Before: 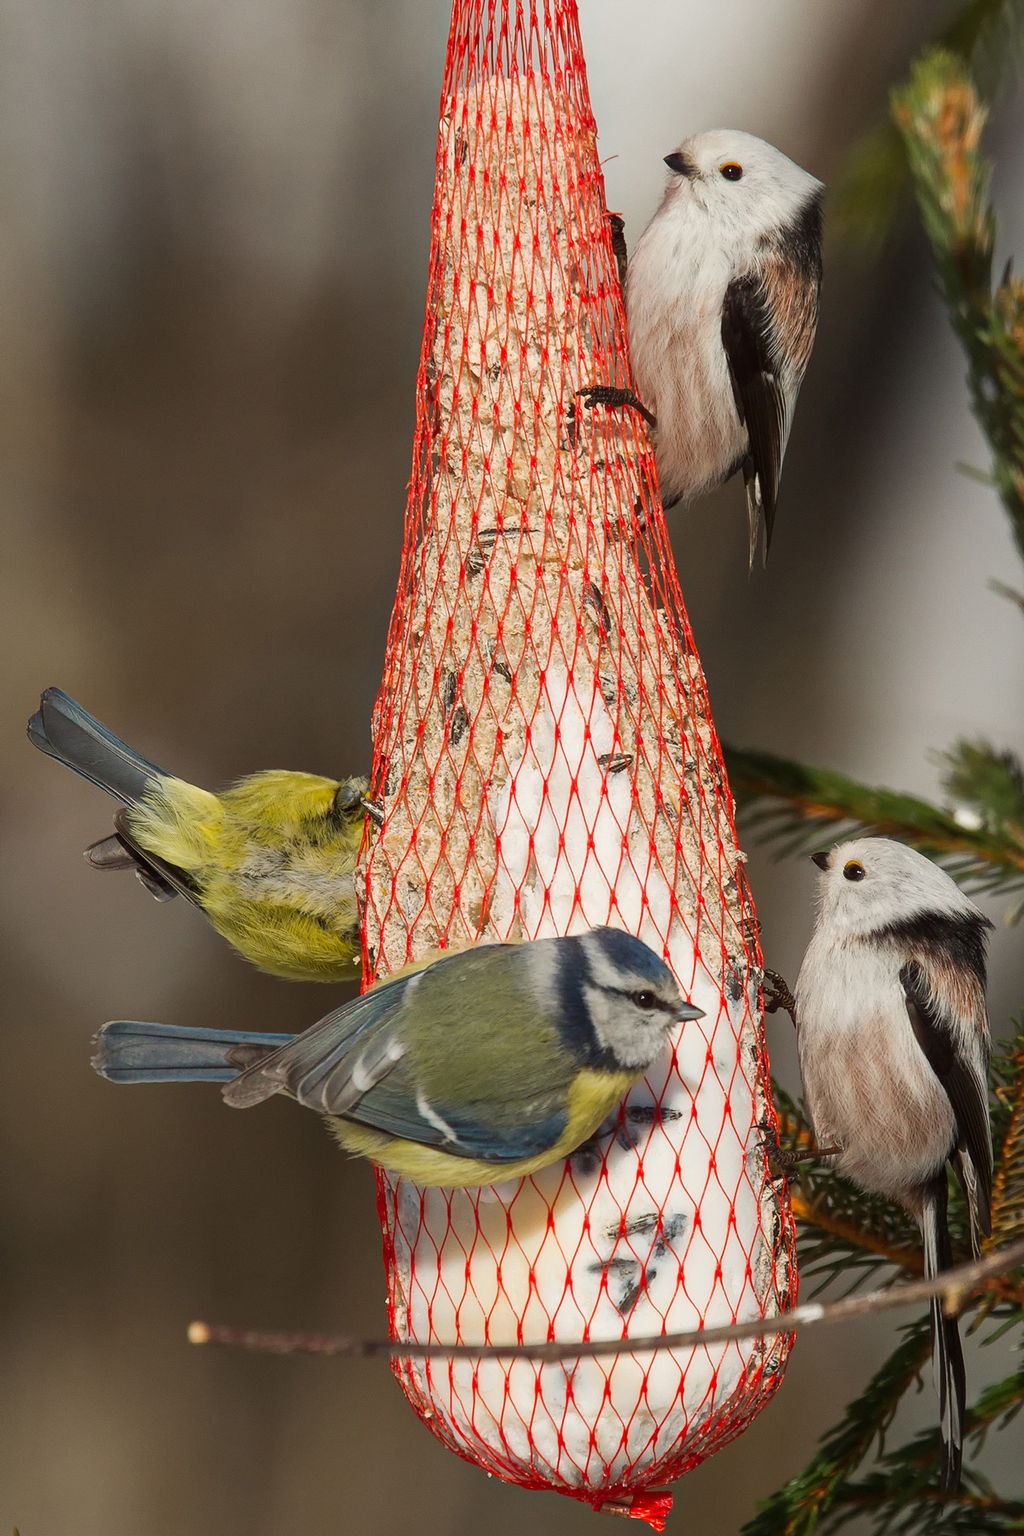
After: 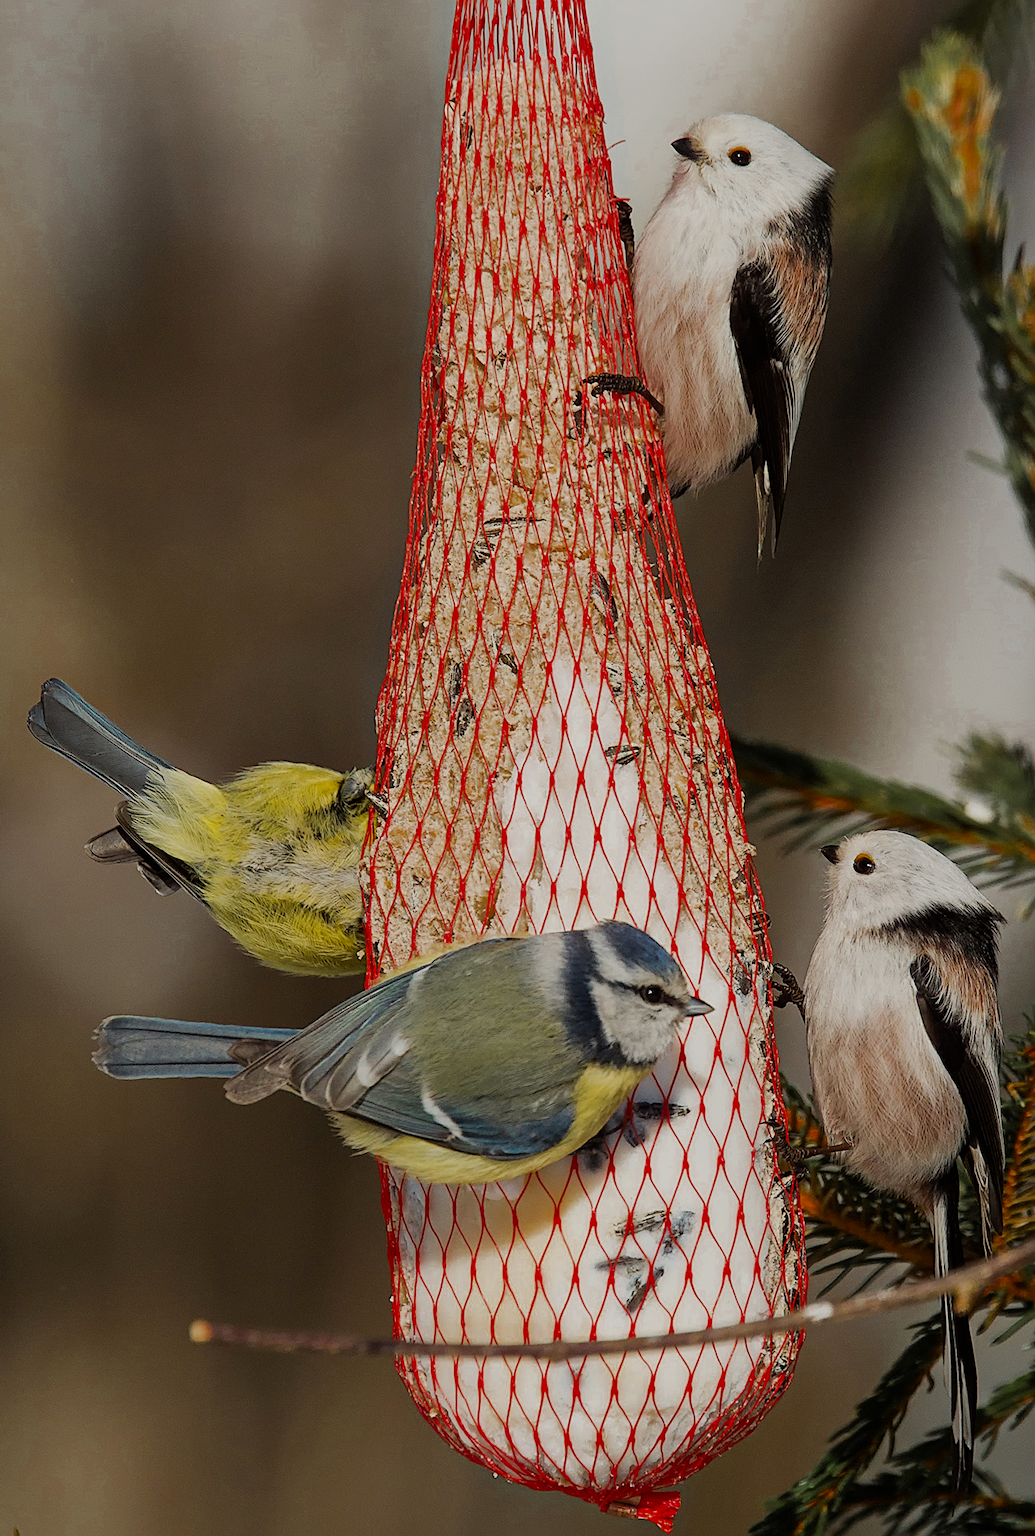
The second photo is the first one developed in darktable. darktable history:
crop: top 1.112%, right 0.051%
filmic rgb: black relative exposure -7.65 EV, white relative exposure 4.56 EV, threshold 5.94 EV, hardness 3.61, enable highlight reconstruction true
sharpen: on, module defaults
color zones: curves: ch0 [(0.11, 0.396) (0.195, 0.36) (0.25, 0.5) (0.303, 0.412) (0.357, 0.544) (0.75, 0.5) (0.967, 0.328)]; ch1 [(0, 0.468) (0.112, 0.512) (0.202, 0.6) (0.25, 0.5) (0.307, 0.352) (0.357, 0.544) (0.75, 0.5) (0.963, 0.524)]
exposure: compensate exposure bias true, compensate highlight preservation false
